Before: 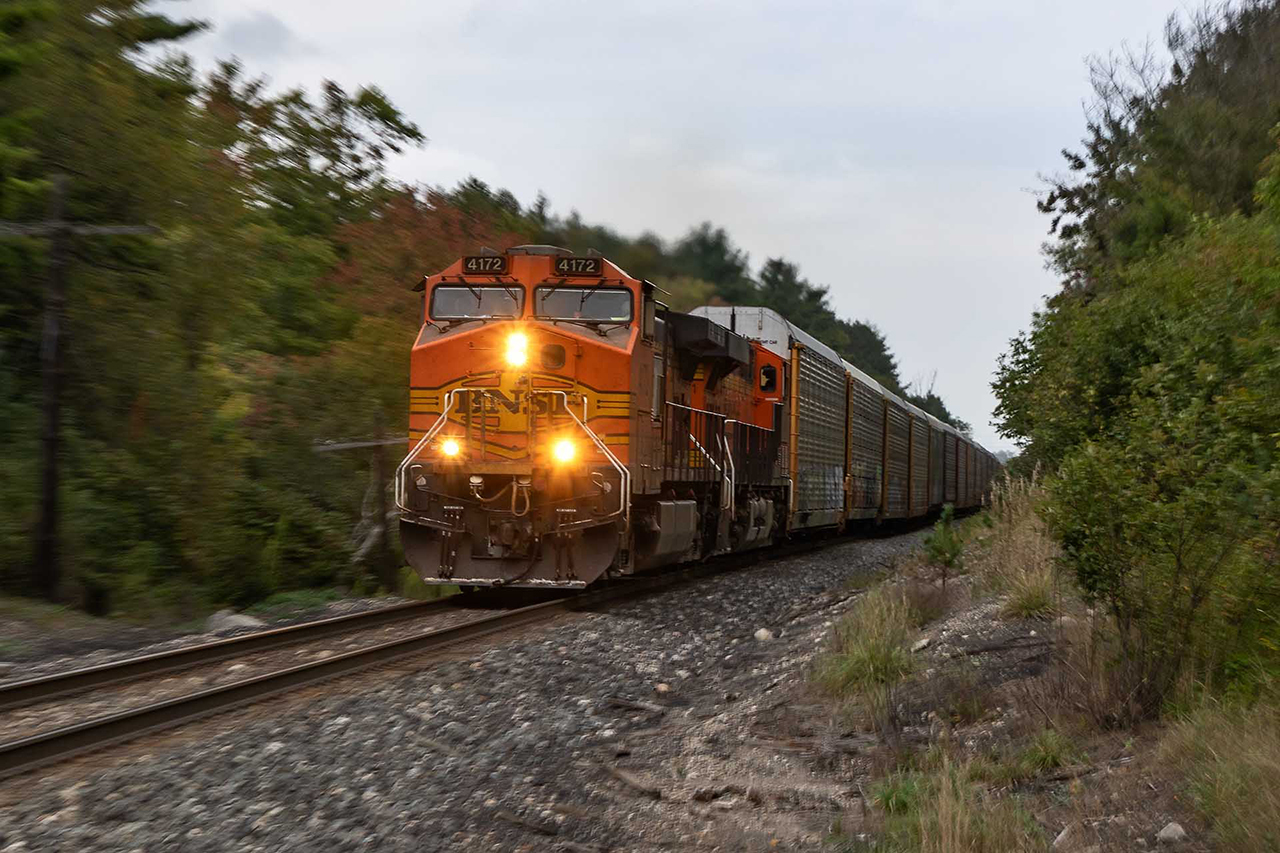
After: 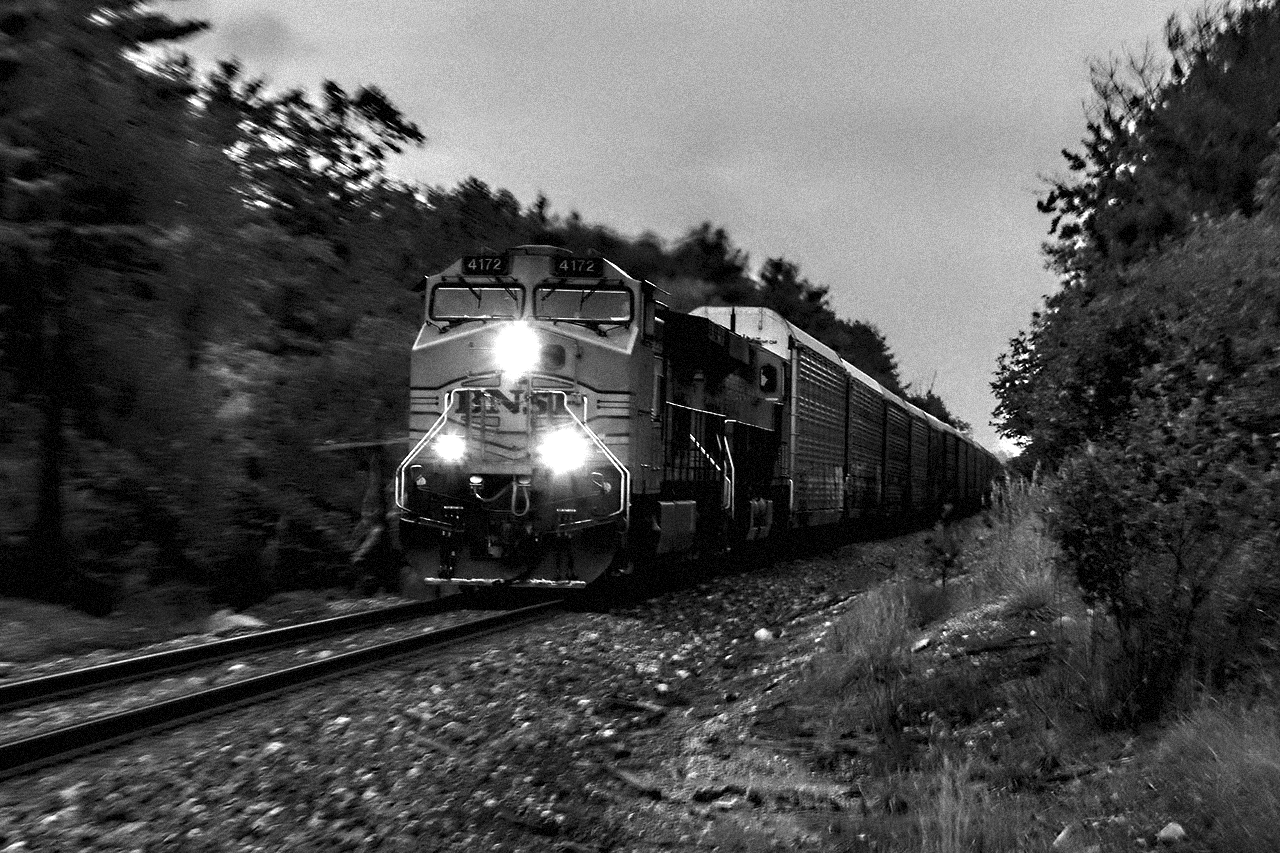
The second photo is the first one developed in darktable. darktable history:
monochrome: a 79.32, b 81.83, size 1.1
contrast equalizer: y [[0.783, 0.666, 0.575, 0.77, 0.556, 0.501], [0.5 ×6], [0.5 ×6], [0, 0.02, 0.272, 0.399, 0.062, 0], [0 ×6]]
grain: strength 35%, mid-tones bias 0%
levels: levels [0.052, 0.496, 0.908]
